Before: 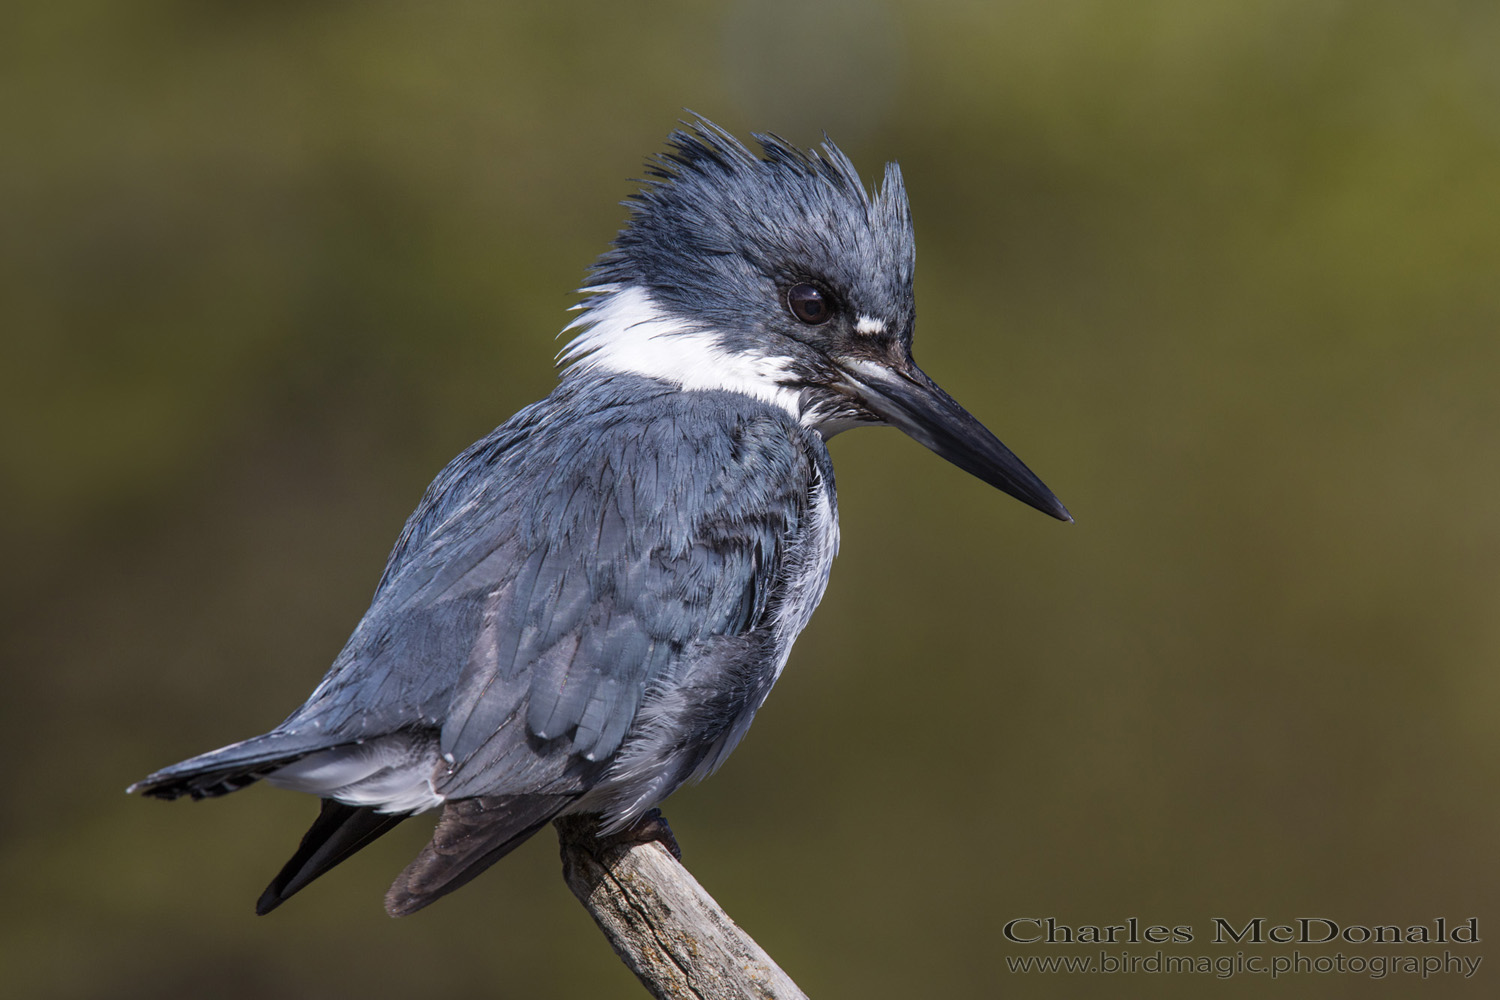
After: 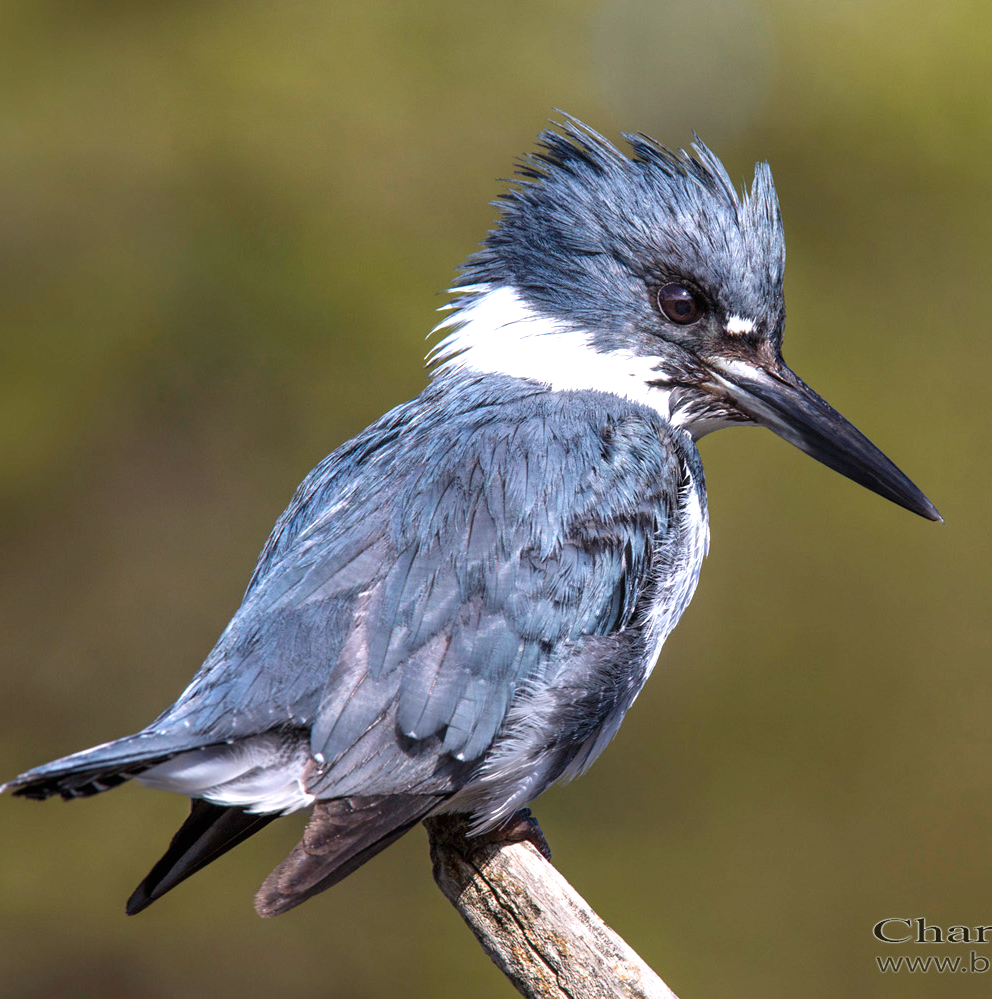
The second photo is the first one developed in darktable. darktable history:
exposure: black level correction 0, exposure 0.89 EV, compensate highlight preservation false
crop and rotate: left 8.703%, right 25.113%
